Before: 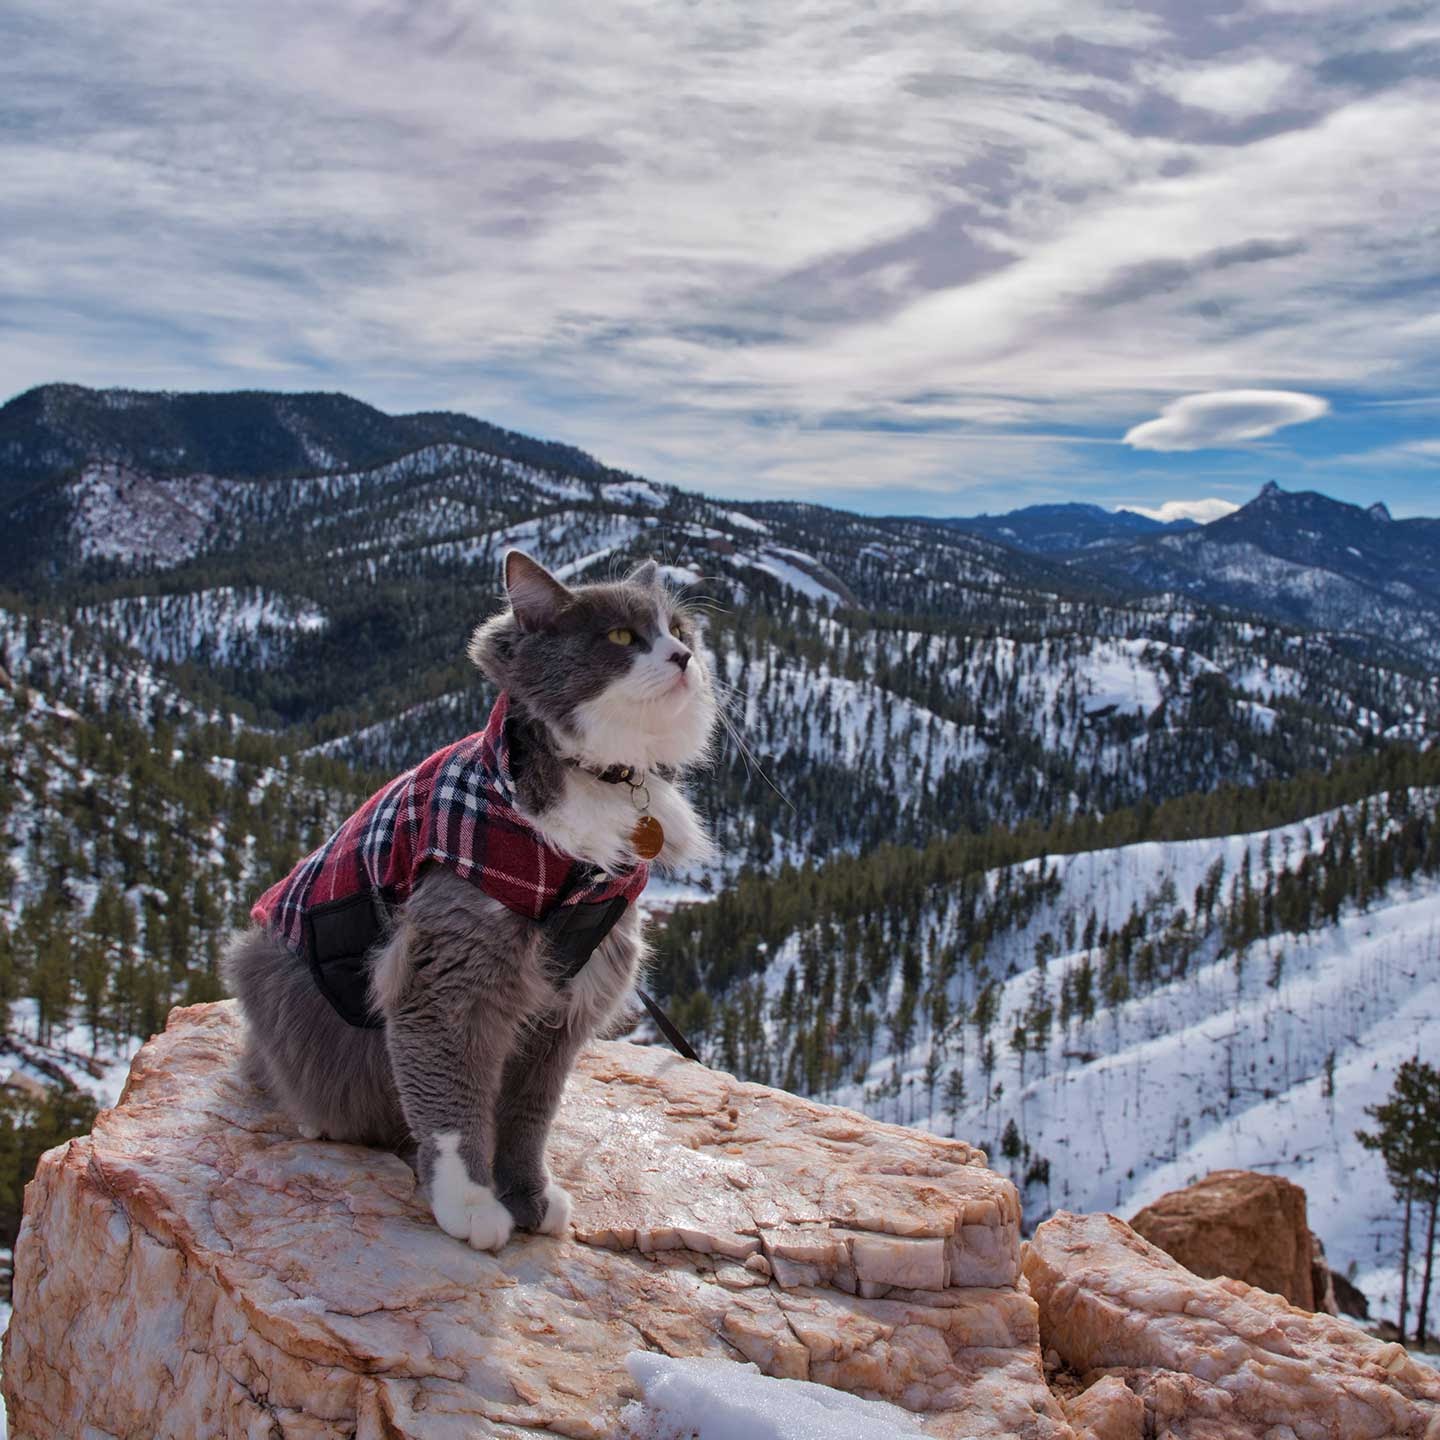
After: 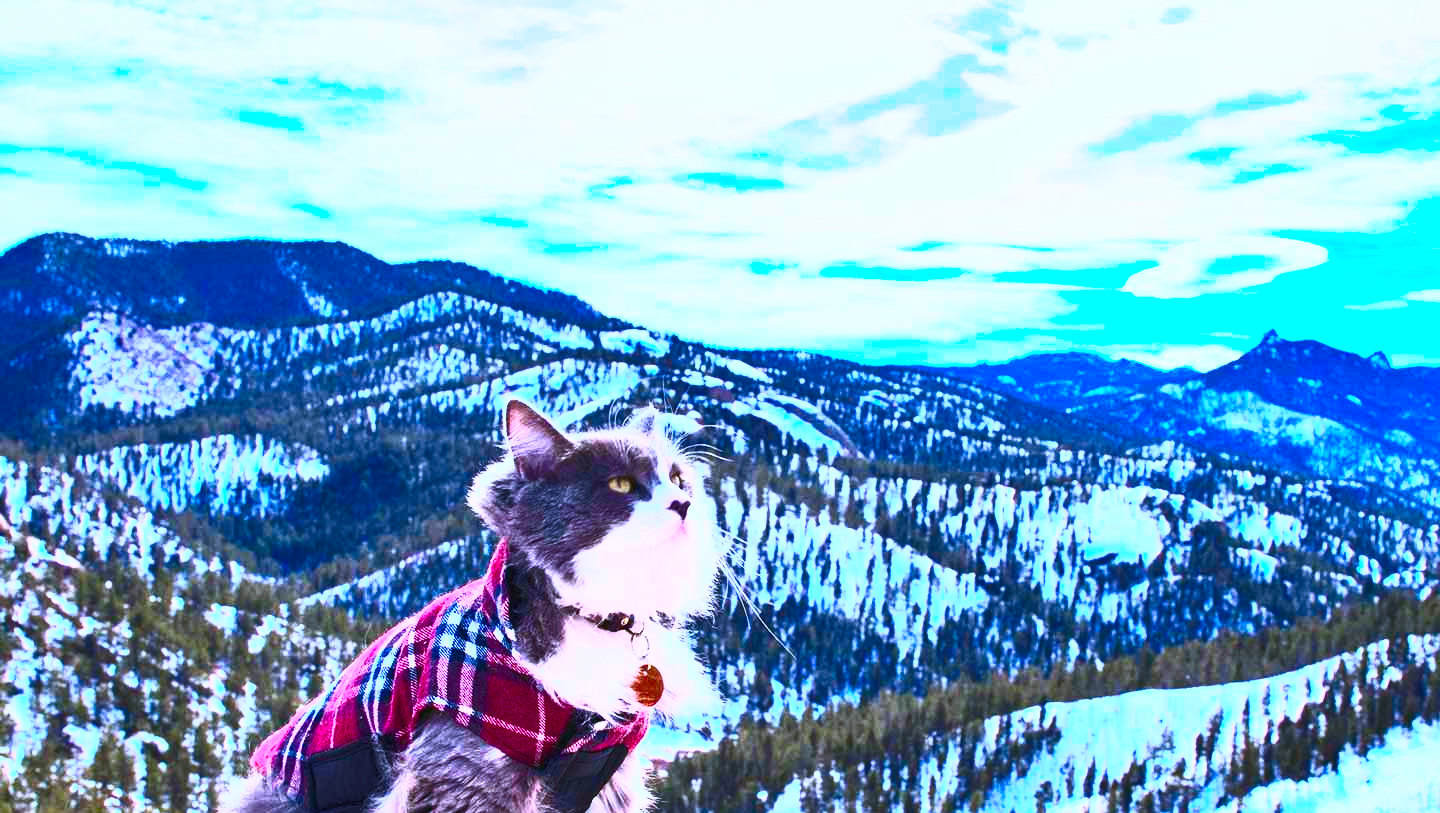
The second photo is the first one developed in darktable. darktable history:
color calibration: output R [0.994, 0.059, -0.119, 0], output G [-0.036, 1.09, -0.119, 0], output B [0.078, -0.108, 0.961, 0], illuminant as shot in camera, x 0.379, y 0.396, temperature 4137.83 K
exposure: black level correction 0, exposure 1.2 EV, compensate exposure bias true, compensate highlight preservation false
contrast brightness saturation: contrast 0.813, brightness 0.589, saturation 0.587
crop and rotate: top 10.611%, bottom 32.877%
color correction: highlights b* 0.056, saturation 1.12
shadows and highlights: low approximation 0.01, soften with gaussian
